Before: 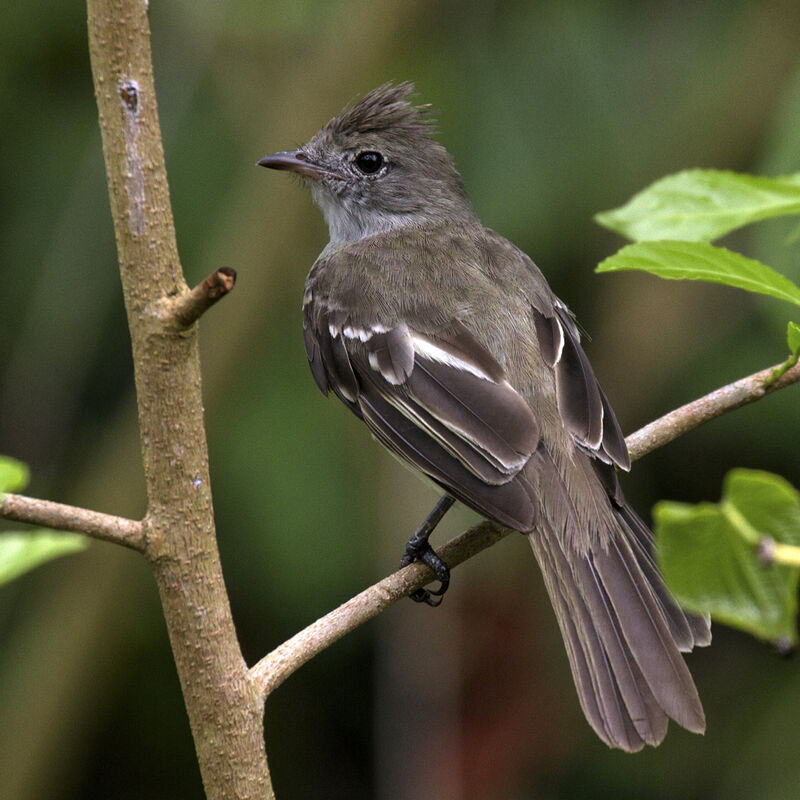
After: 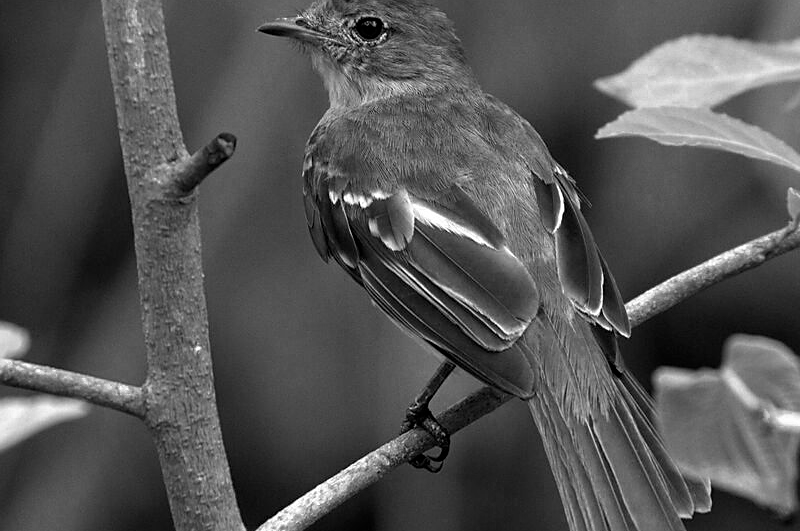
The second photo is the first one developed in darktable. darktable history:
crop: top 16.766%, bottom 16.741%
color zones: curves: ch0 [(0.002, 0.589) (0.107, 0.484) (0.146, 0.249) (0.217, 0.352) (0.309, 0.525) (0.39, 0.404) (0.455, 0.169) (0.597, 0.055) (0.724, 0.212) (0.775, 0.691) (0.869, 0.571) (1, 0.587)]; ch1 [(0, 0) (0.143, 0) (0.286, 0) (0.429, 0) (0.571, 0) (0.714, 0) (0.857, 0)]
sharpen: radius 1.884, amount 0.4, threshold 1.24
